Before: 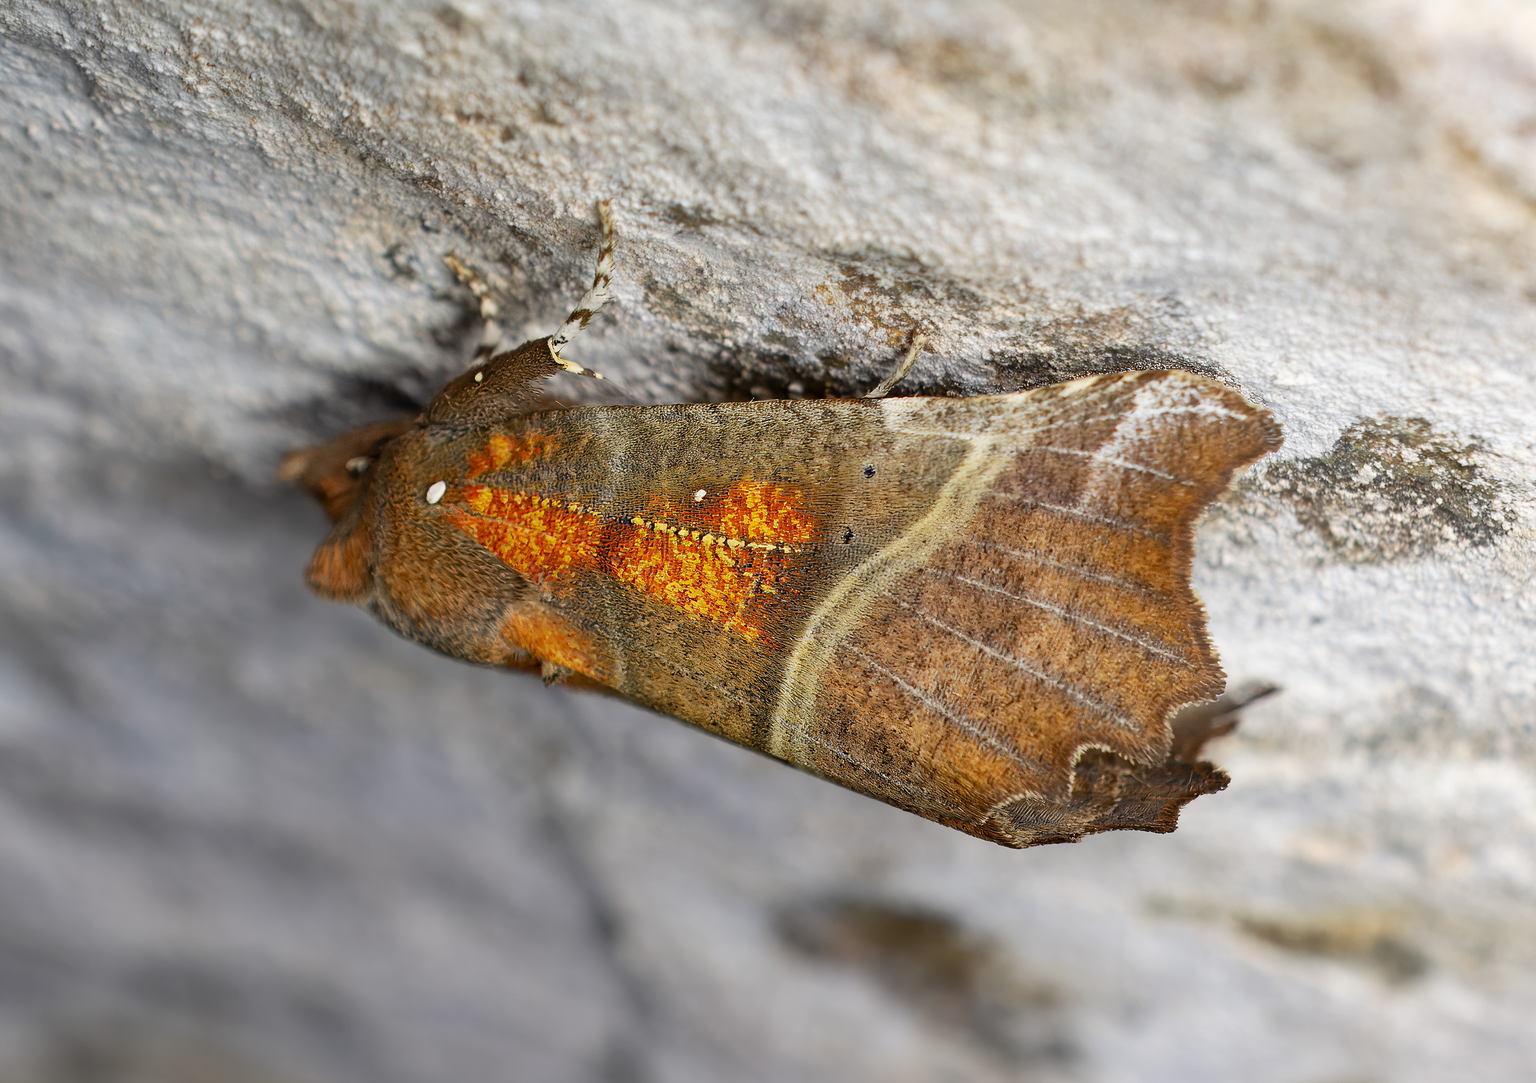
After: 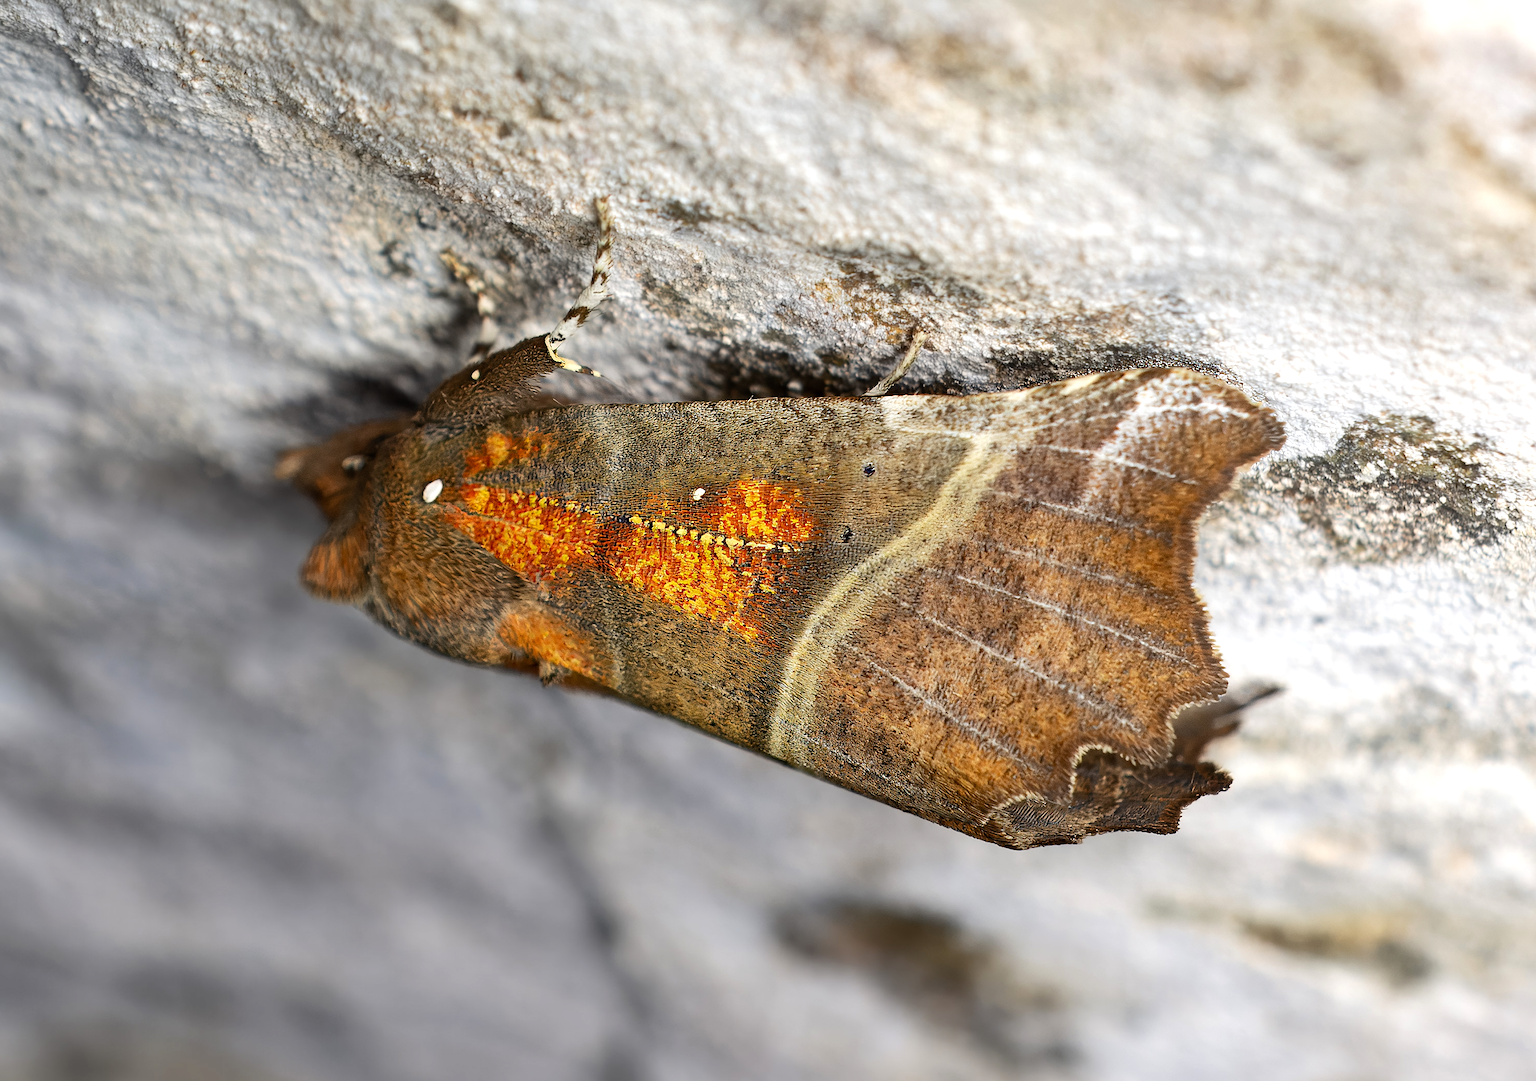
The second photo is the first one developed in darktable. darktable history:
tone equalizer: -8 EV -0.417 EV, -7 EV -0.389 EV, -6 EV -0.333 EV, -5 EV -0.222 EV, -3 EV 0.222 EV, -2 EV 0.333 EV, -1 EV 0.389 EV, +0 EV 0.417 EV, edges refinement/feathering 500, mask exposure compensation -1.57 EV, preserve details no
crop: left 0.434%, top 0.485%, right 0.244%, bottom 0.386%
